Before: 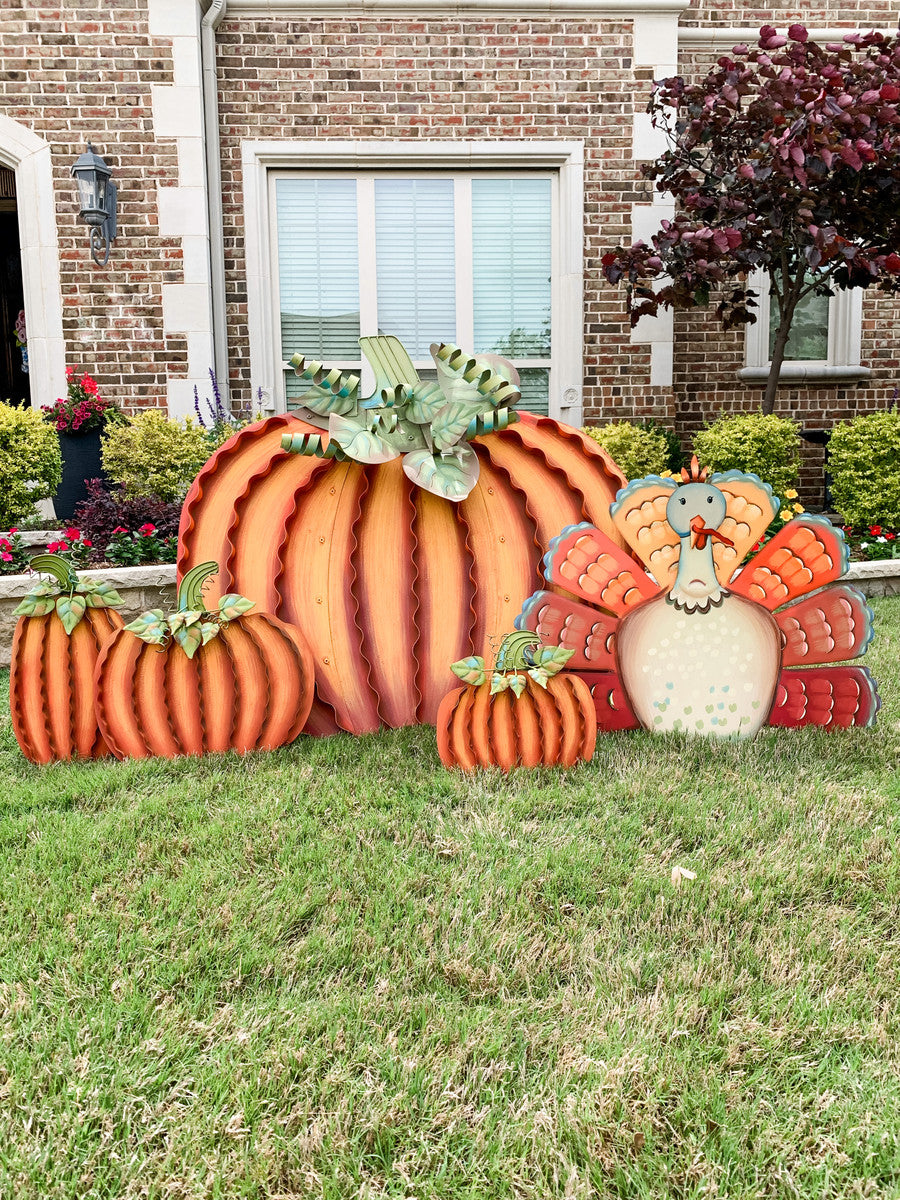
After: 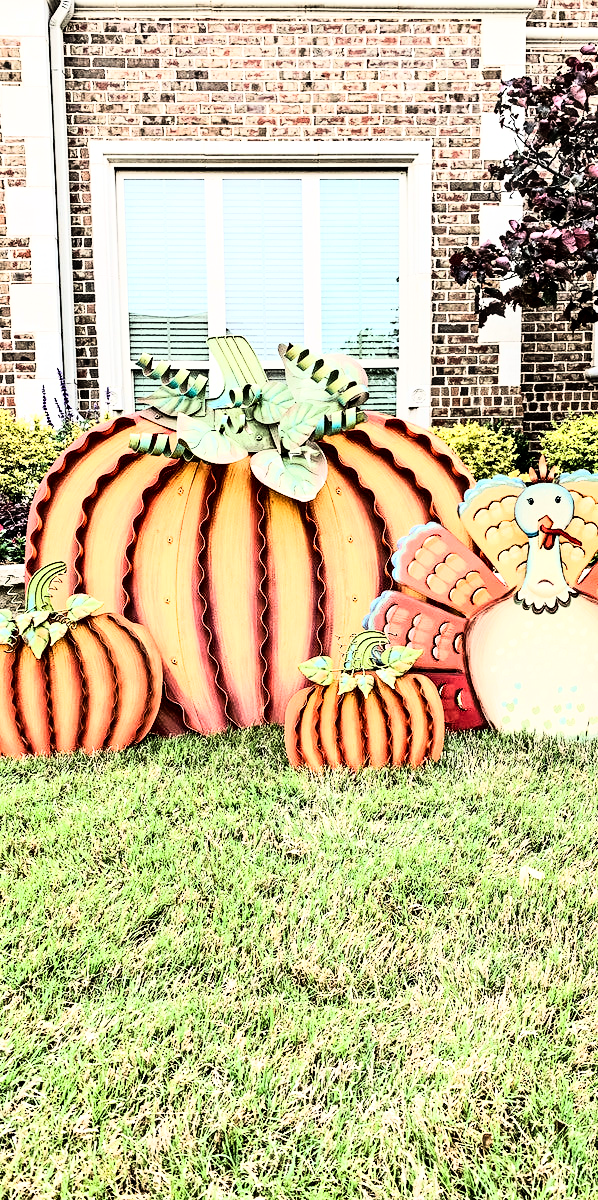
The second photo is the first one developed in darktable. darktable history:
crop: left 16.899%, right 16.556%
contrast equalizer: octaves 7, y [[0.5, 0.542, 0.583, 0.625, 0.667, 0.708], [0.5 ×6], [0.5 ×6], [0 ×6], [0 ×6]]
haze removal: strength -0.05
rgb curve: curves: ch0 [(0, 0) (0.21, 0.15) (0.24, 0.21) (0.5, 0.75) (0.75, 0.96) (0.89, 0.99) (1, 1)]; ch1 [(0, 0.02) (0.21, 0.13) (0.25, 0.2) (0.5, 0.67) (0.75, 0.9) (0.89, 0.97) (1, 1)]; ch2 [(0, 0.02) (0.21, 0.13) (0.25, 0.2) (0.5, 0.67) (0.75, 0.9) (0.89, 0.97) (1, 1)], compensate middle gray true
